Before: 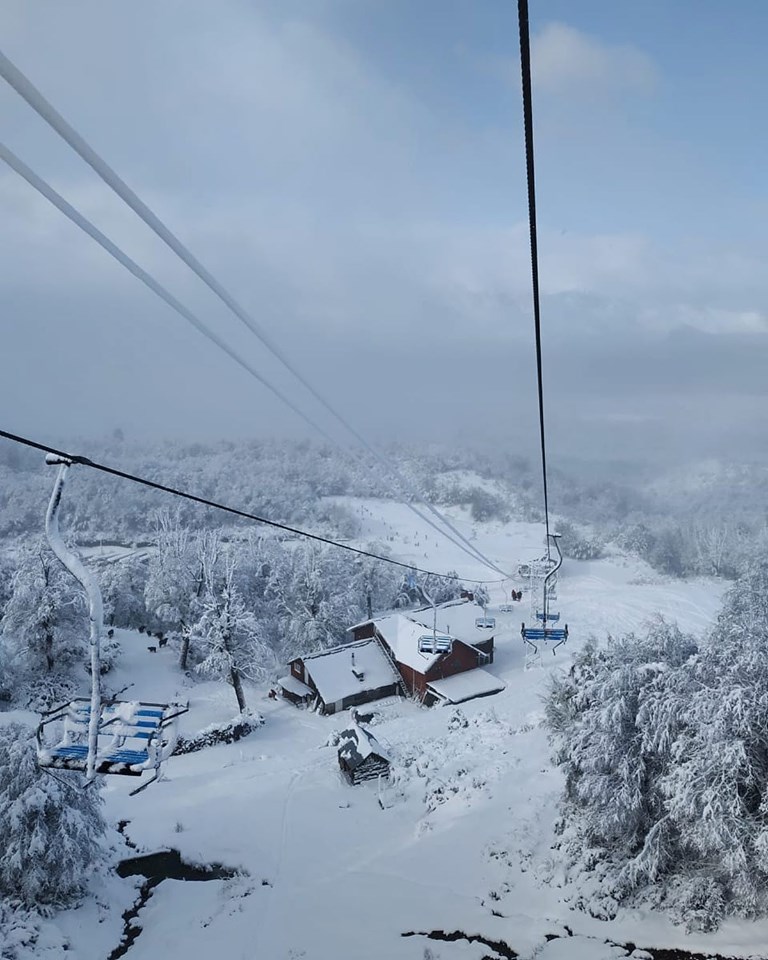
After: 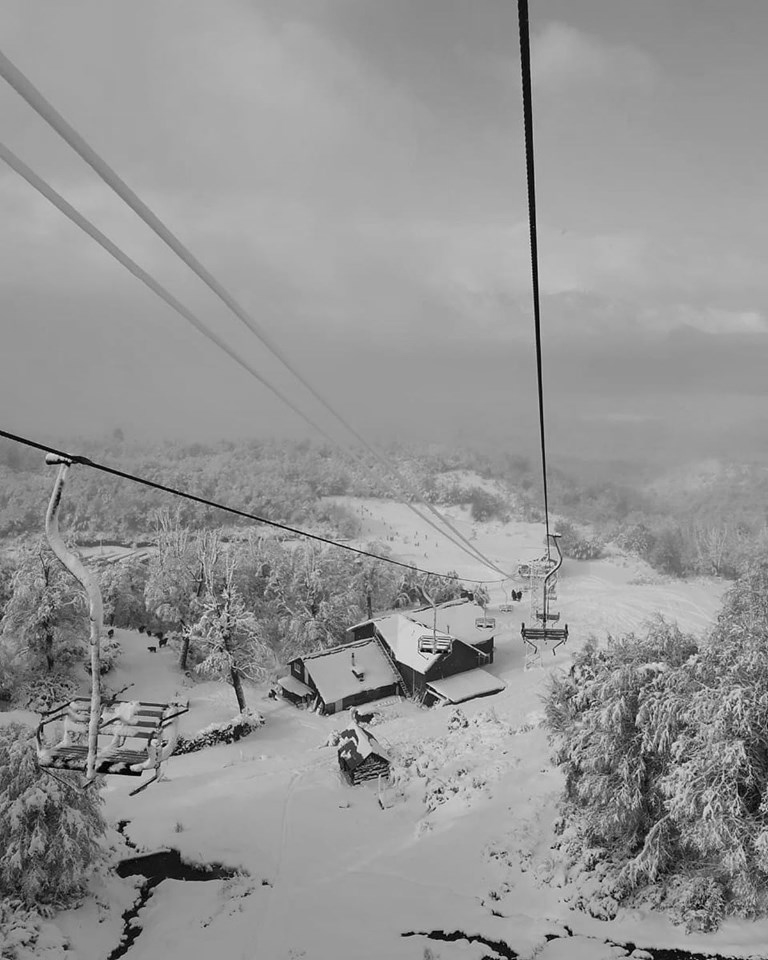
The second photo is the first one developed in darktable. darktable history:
monochrome: on, module defaults
velvia: strength 40%
shadows and highlights: shadows 25, highlights -25
